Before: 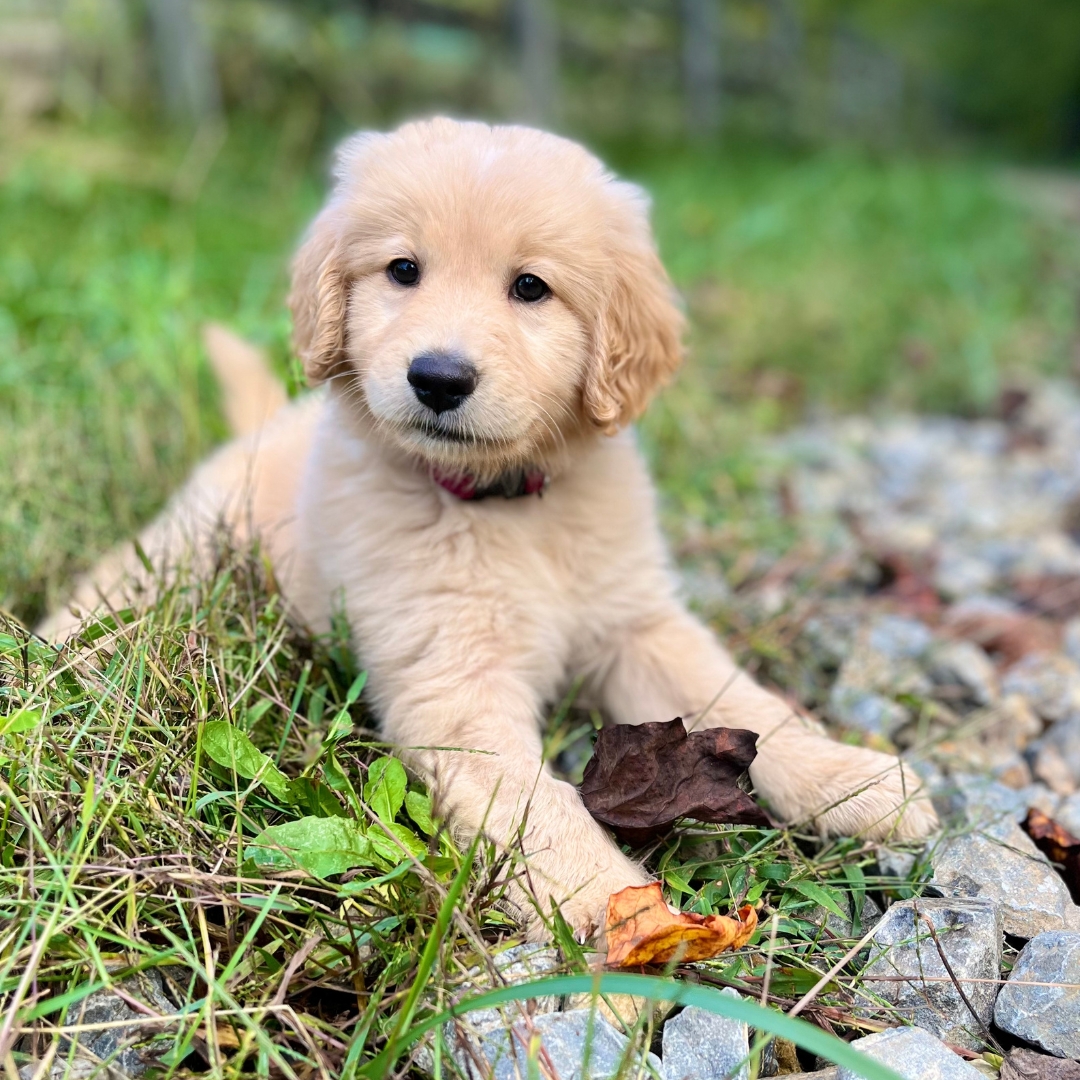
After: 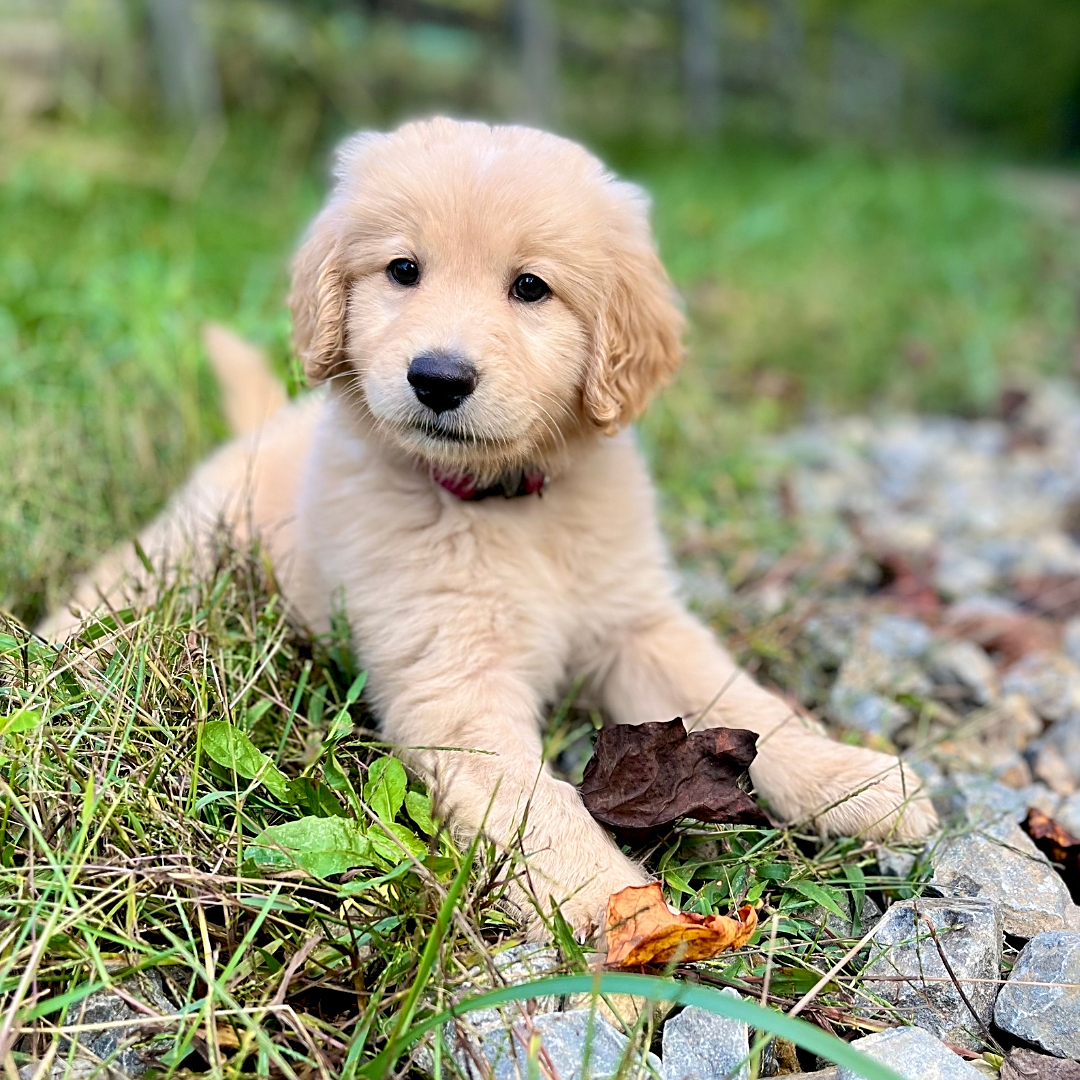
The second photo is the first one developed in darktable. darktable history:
exposure: black level correction 0.005, exposure 0.005 EV, compensate exposure bias true, compensate highlight preservation false
sharpen: on, module defaults
